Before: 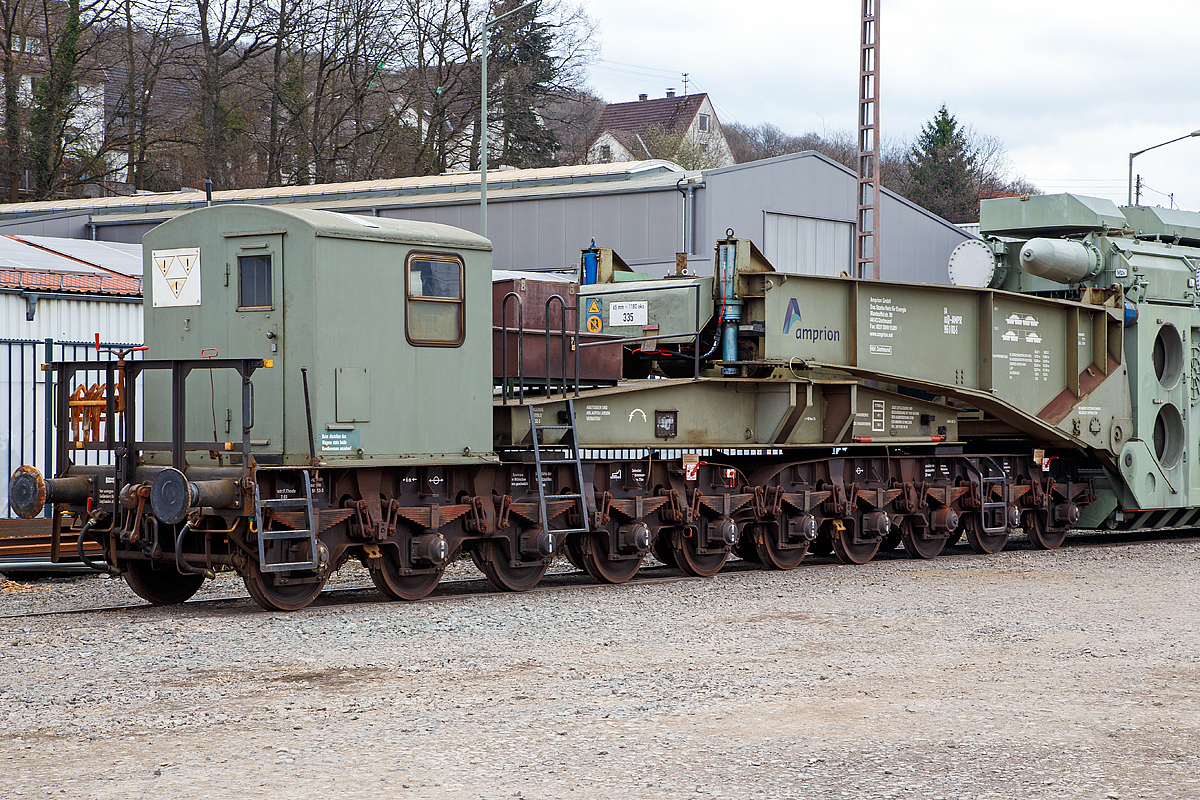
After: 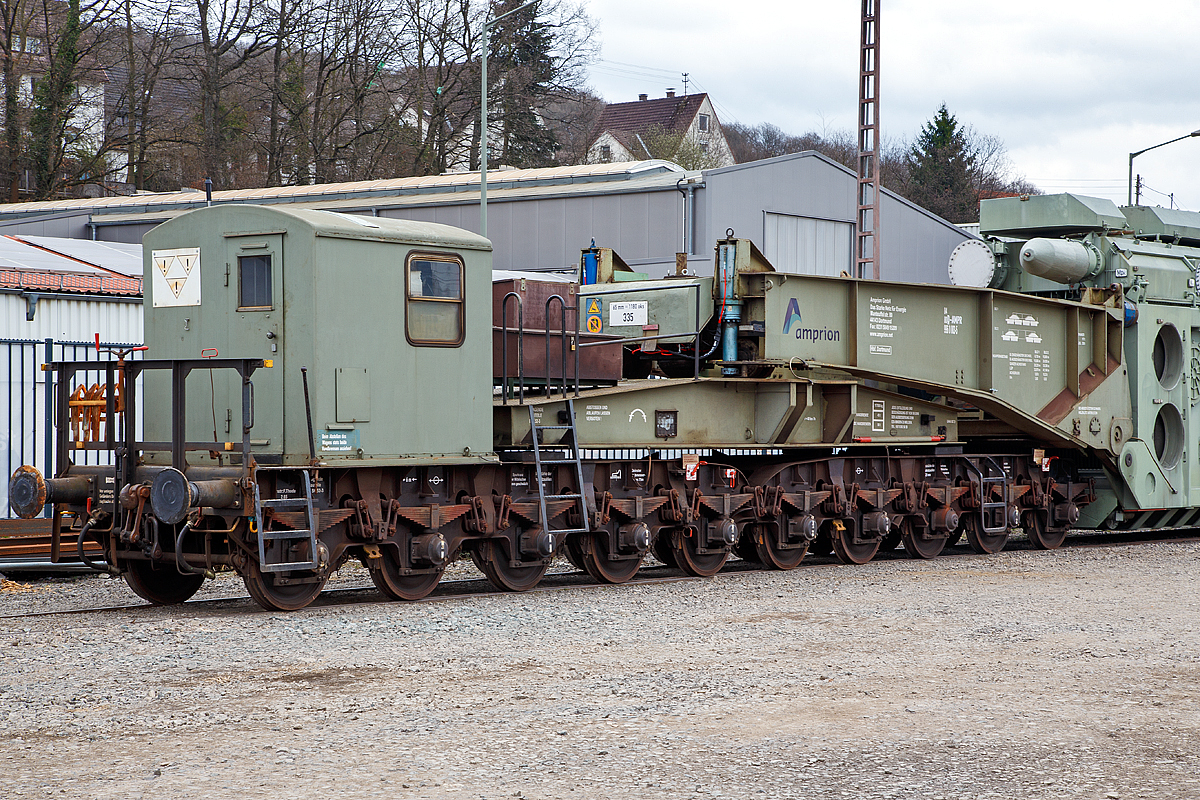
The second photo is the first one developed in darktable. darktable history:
exposure: exposure 0.014 EV, compensate highlight preservation false
shadows and highlights: shadows 58.4, soften with gaussian
